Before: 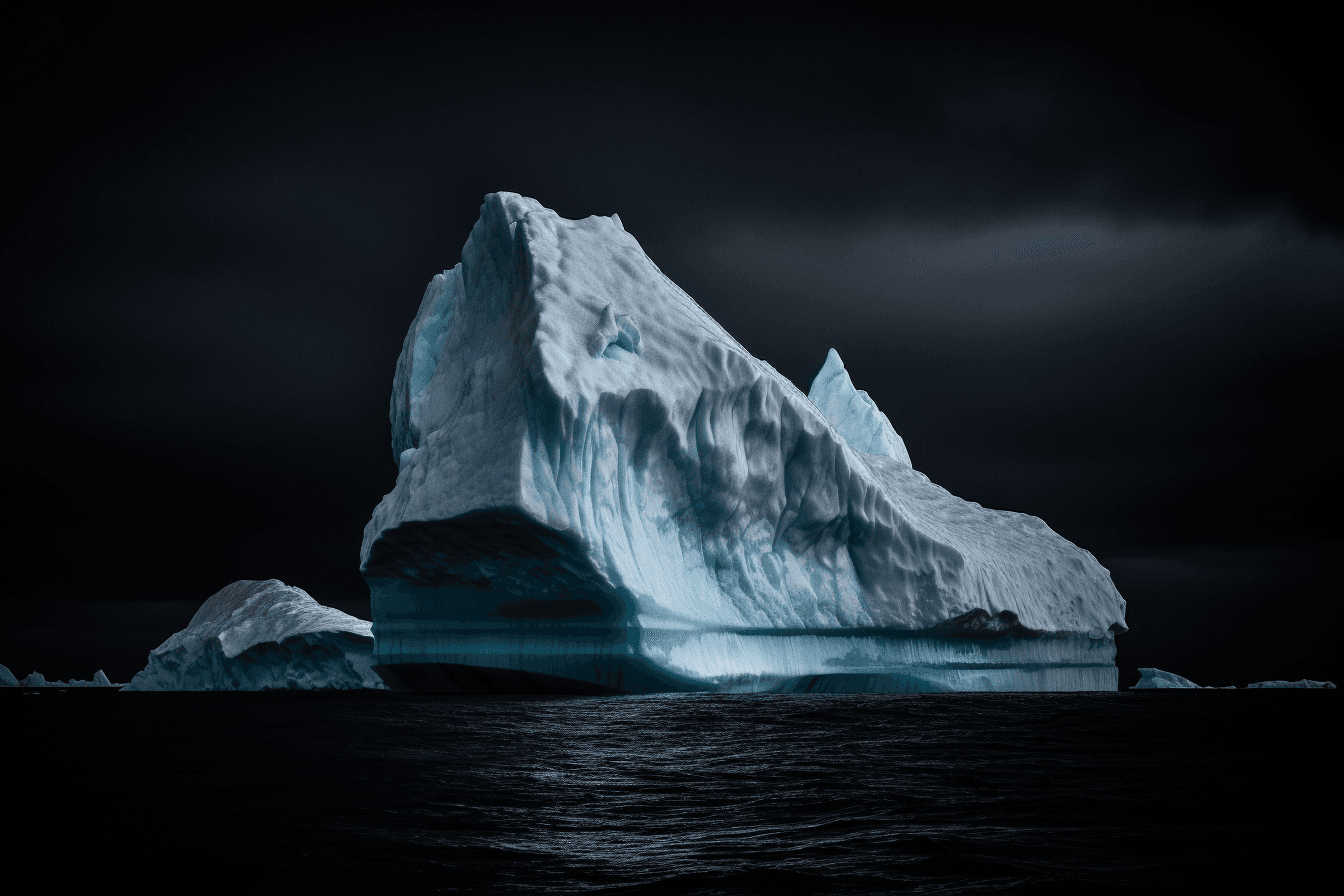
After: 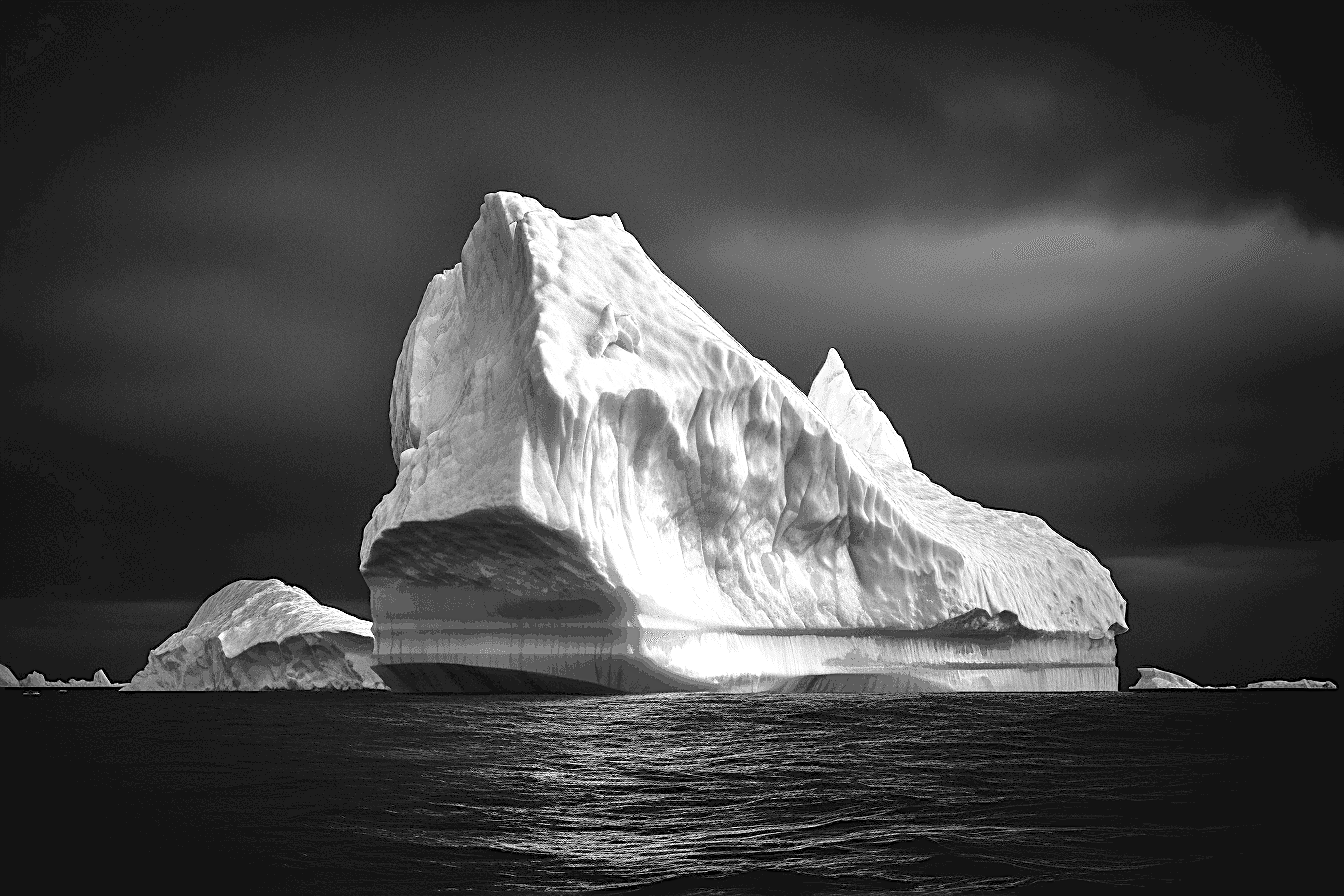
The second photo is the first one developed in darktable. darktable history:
exposure: black level correction 0, exposure 1.2 EV, compensate highlight preservation false
monochrome: on, module defaults
sharpen: amount 0.575
contrast brightness saturation: brightness 0.28
